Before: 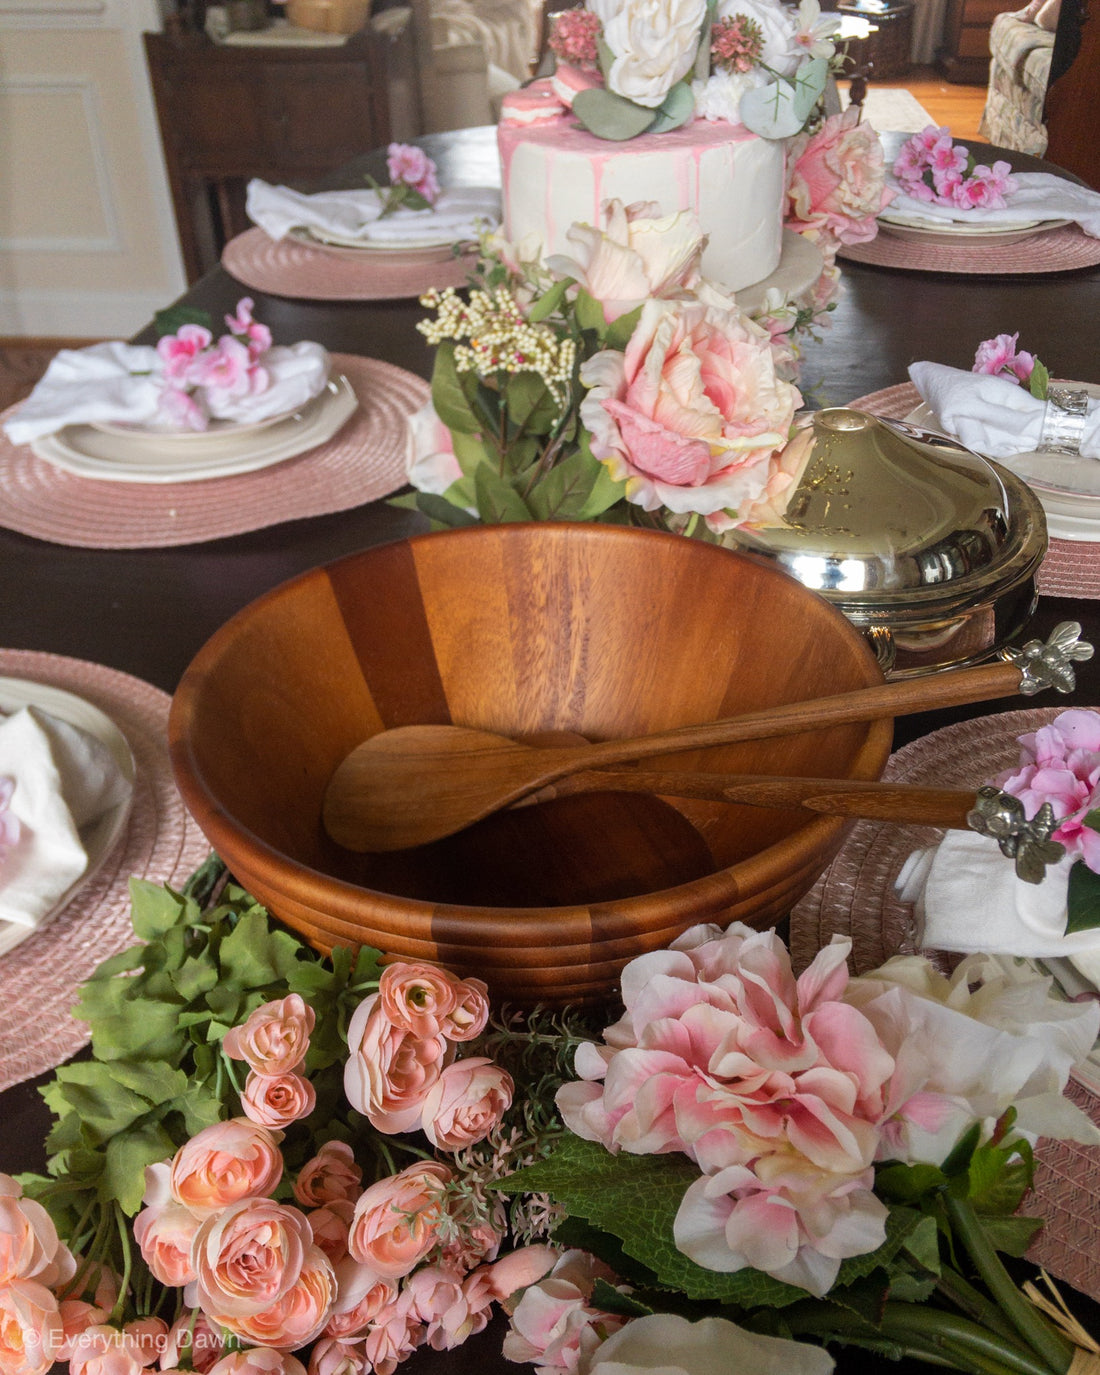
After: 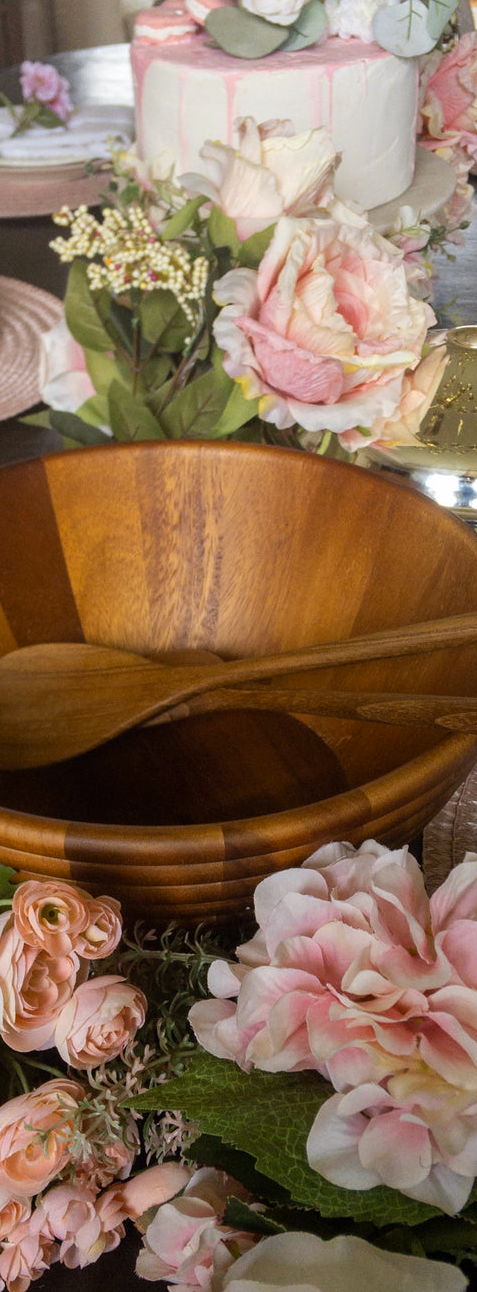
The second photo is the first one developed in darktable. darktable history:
white balance: emerald 1
crop: left 33.452%, top 6.025%, right 23.155%
color contrast: green-magenta contrast 0.8, blue-yellow contrast 1.1, unbound 0
